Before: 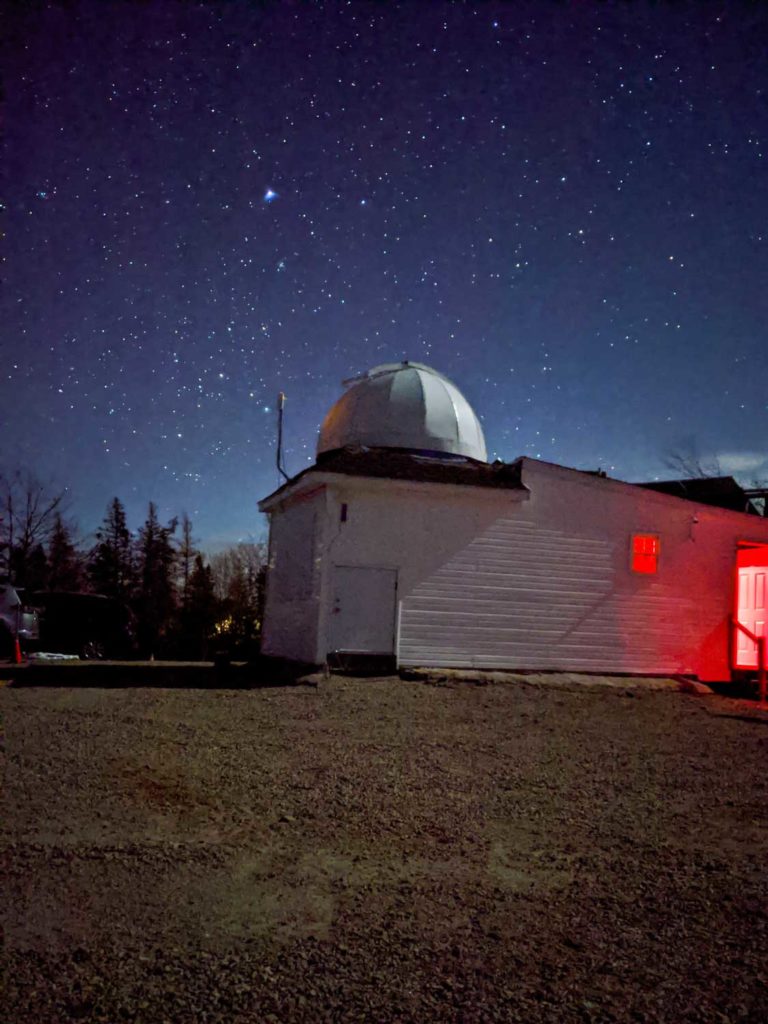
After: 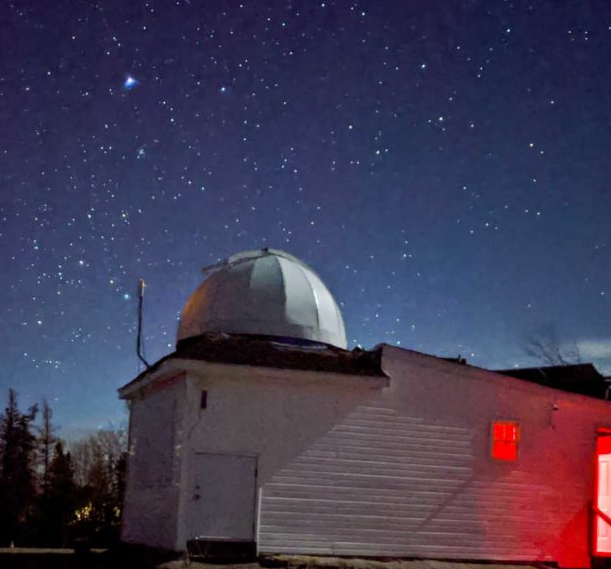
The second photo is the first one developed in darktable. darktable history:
crop: left 18.256%, top 11.068%, right 2.13%, bottom 33.361%
color zones: curves: ch0 [(0, 0.5) (0.143, 0.5) (0.286, 0.456) (0.429, 0.5) (0.571, 0.5) (0.714, 0.5) (0.857, 0.5) (1, 0.5)]; ch1 [(0, 0.5) (0.143, 0.5) (0.286, 0.422) (0.429, 0.5) (0.571, 0.5) (0.714, 0.5) (0.857, 0.5) (1, 0.5)]
